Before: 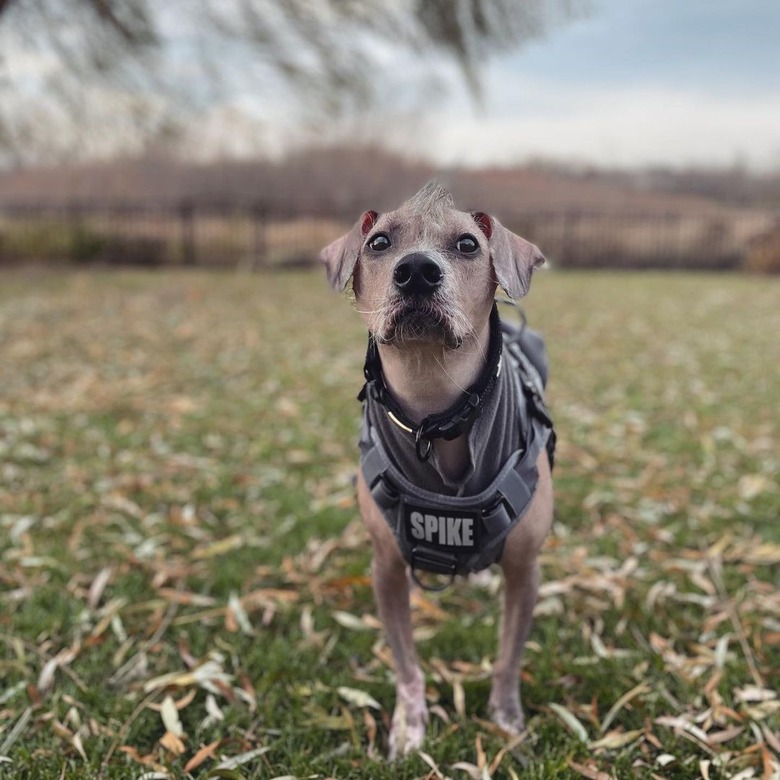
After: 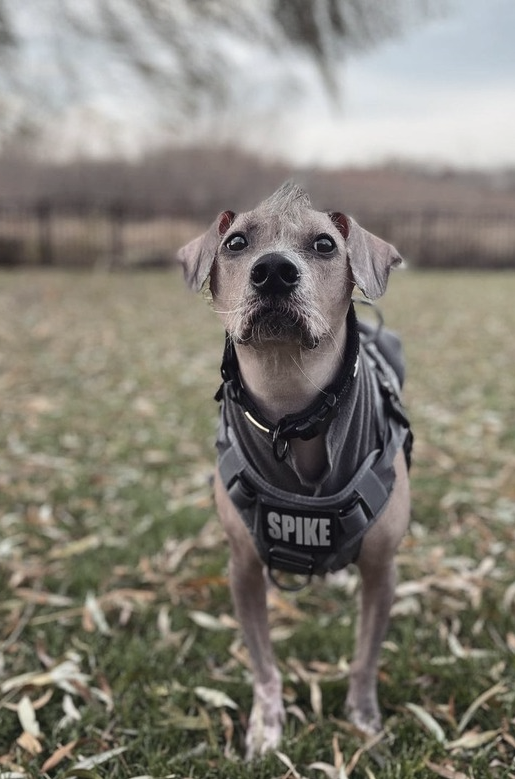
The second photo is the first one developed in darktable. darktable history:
crop and rotate: left 18.442%, right 15.508%
contrast brightness saturation: contrast 0.1, saturation -0.36
